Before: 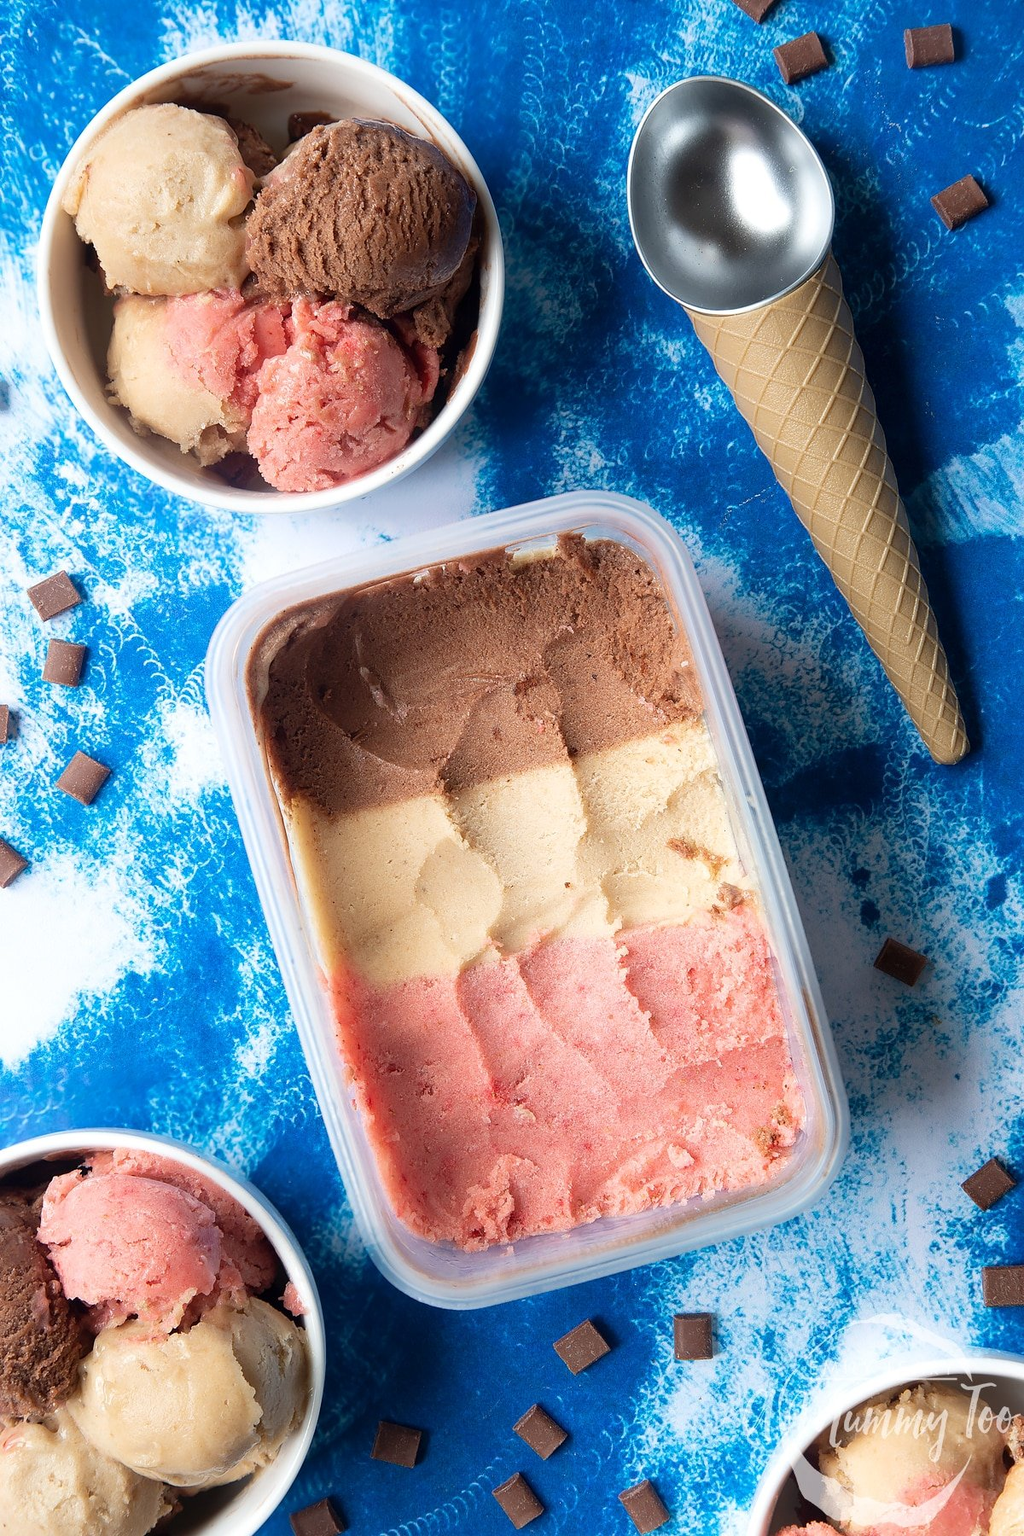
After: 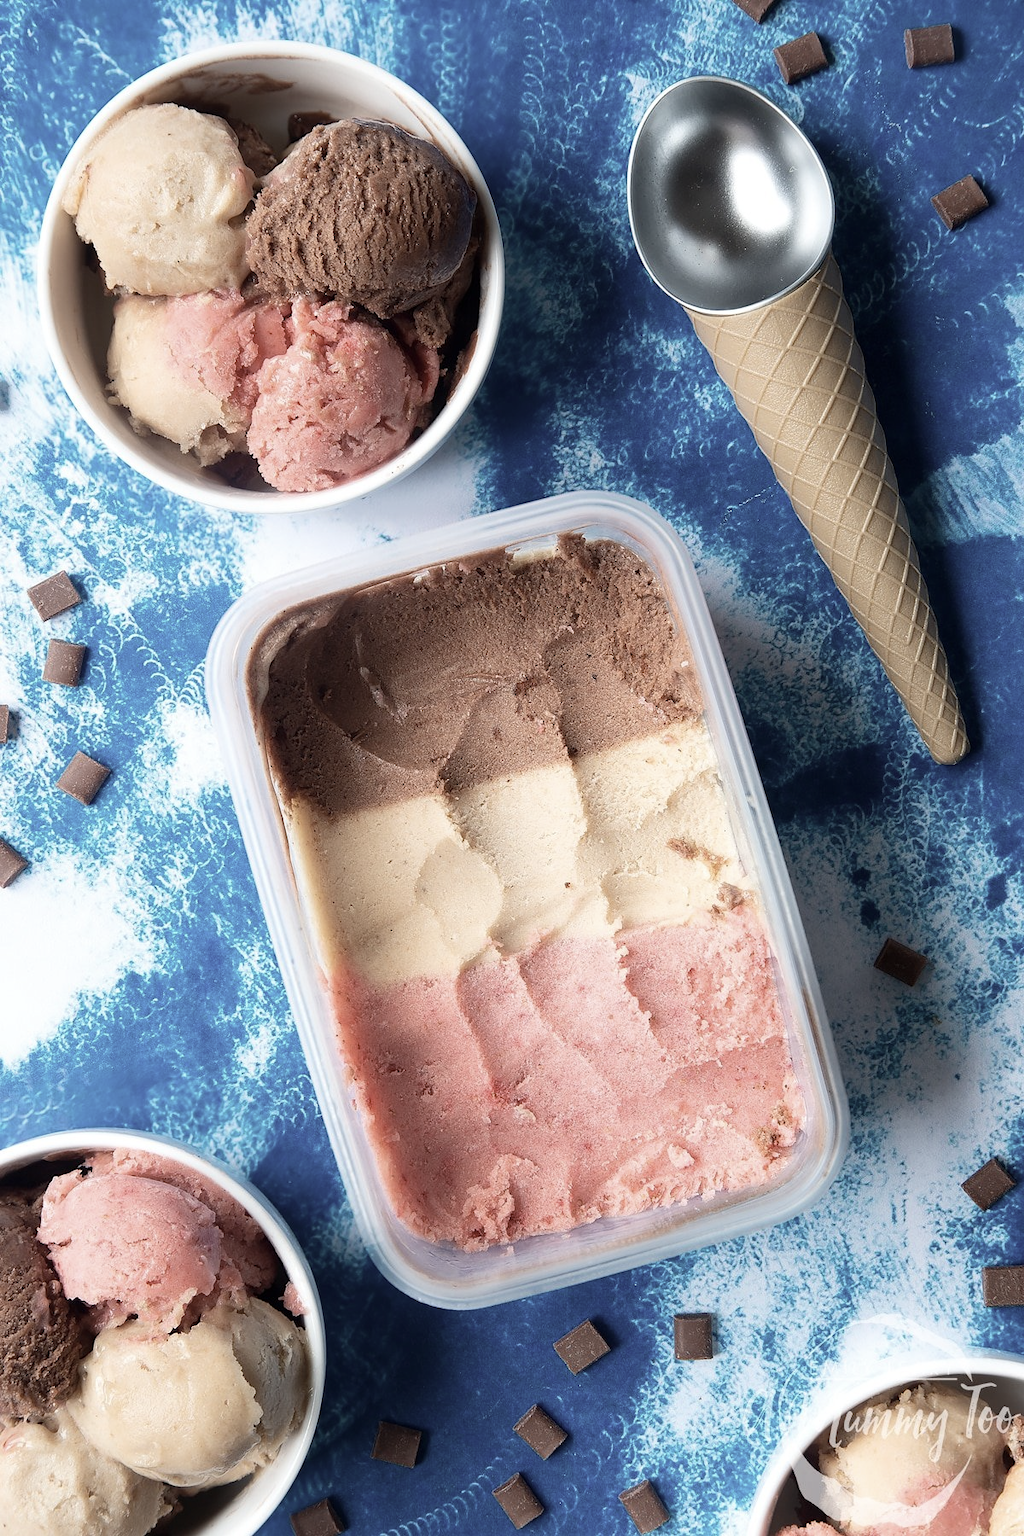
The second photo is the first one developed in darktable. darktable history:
contrast brightness saturation: contrast 0.097, saturation -0.376
